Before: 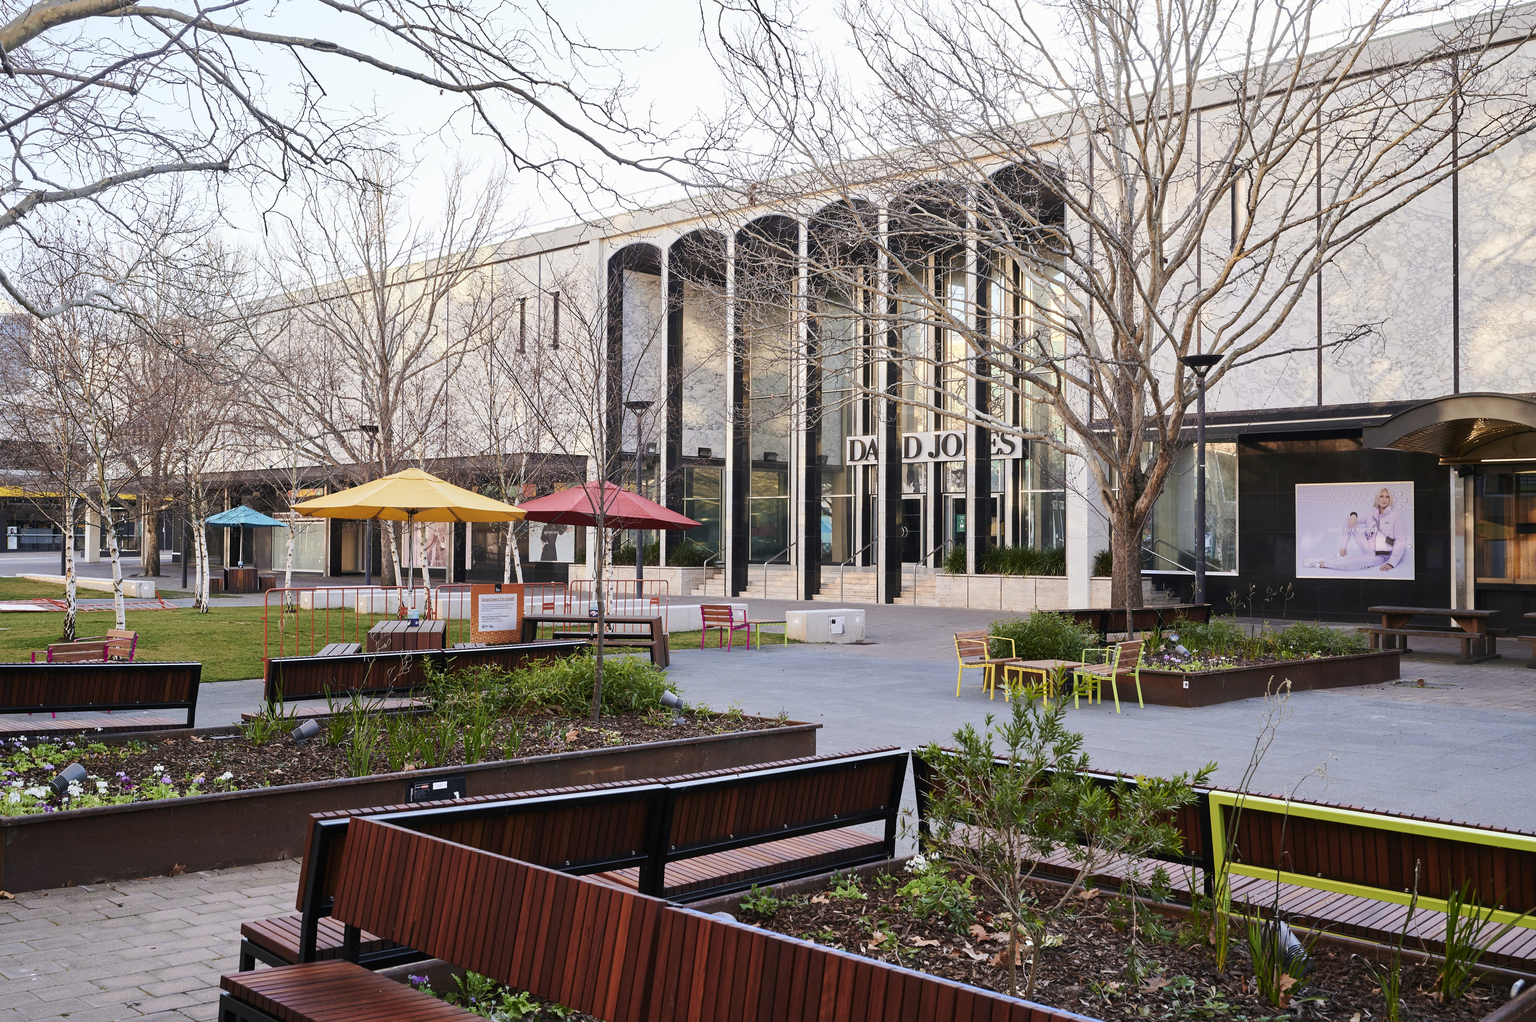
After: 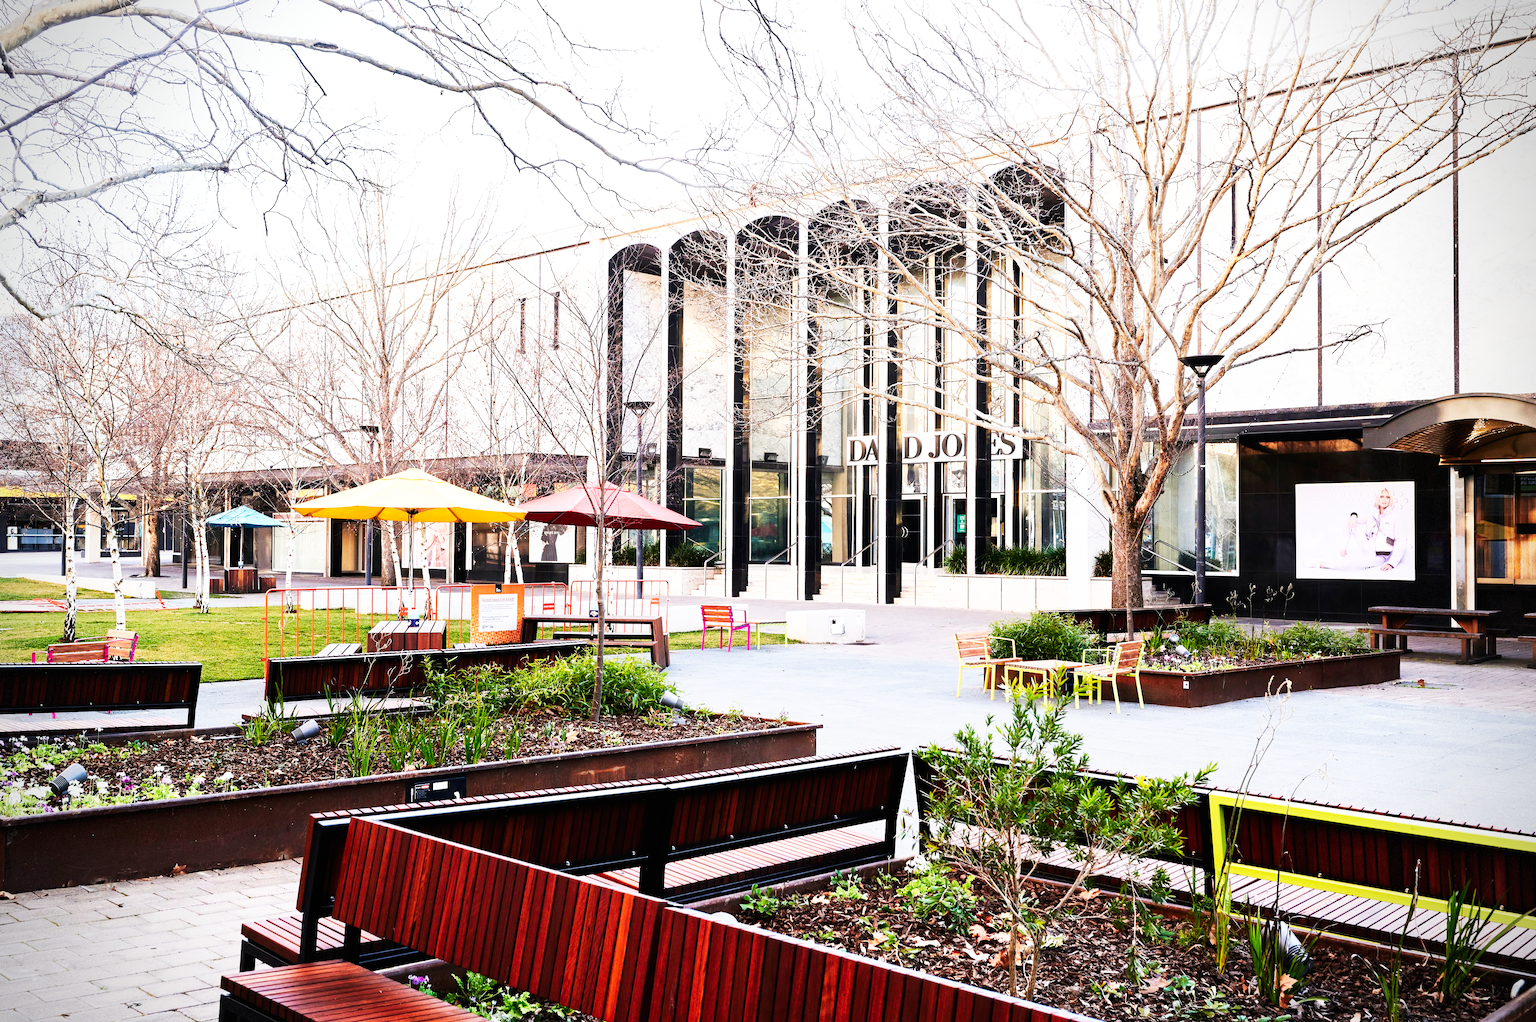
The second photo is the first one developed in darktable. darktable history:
vignetting: brightness -0.463, saturation -0.293, dithering 8-bit output, unbound false
tone equalizer: -8 EV -0.382 EV, -7 EV -0.358 EV, -6 EV -0.321 EV, -5 EV -0.204 EV, -3 EV 0.223 EV, -2 EV 0.335 EV, -1 EV 0.396 EV, +0 EV 0.412 EV, luminance estimator HSV value / RGB max
base curve: curves: ch0 [(0, 0) (0.007, 0.004) (0.027, 0.03) (0.046, 0.07) (0.207, 0.54) (0.442, 0.872) (0.673, 0.972) (1, 1)], preserve colors none
levels: mode automatic
color correction: highlights b* -0.031
